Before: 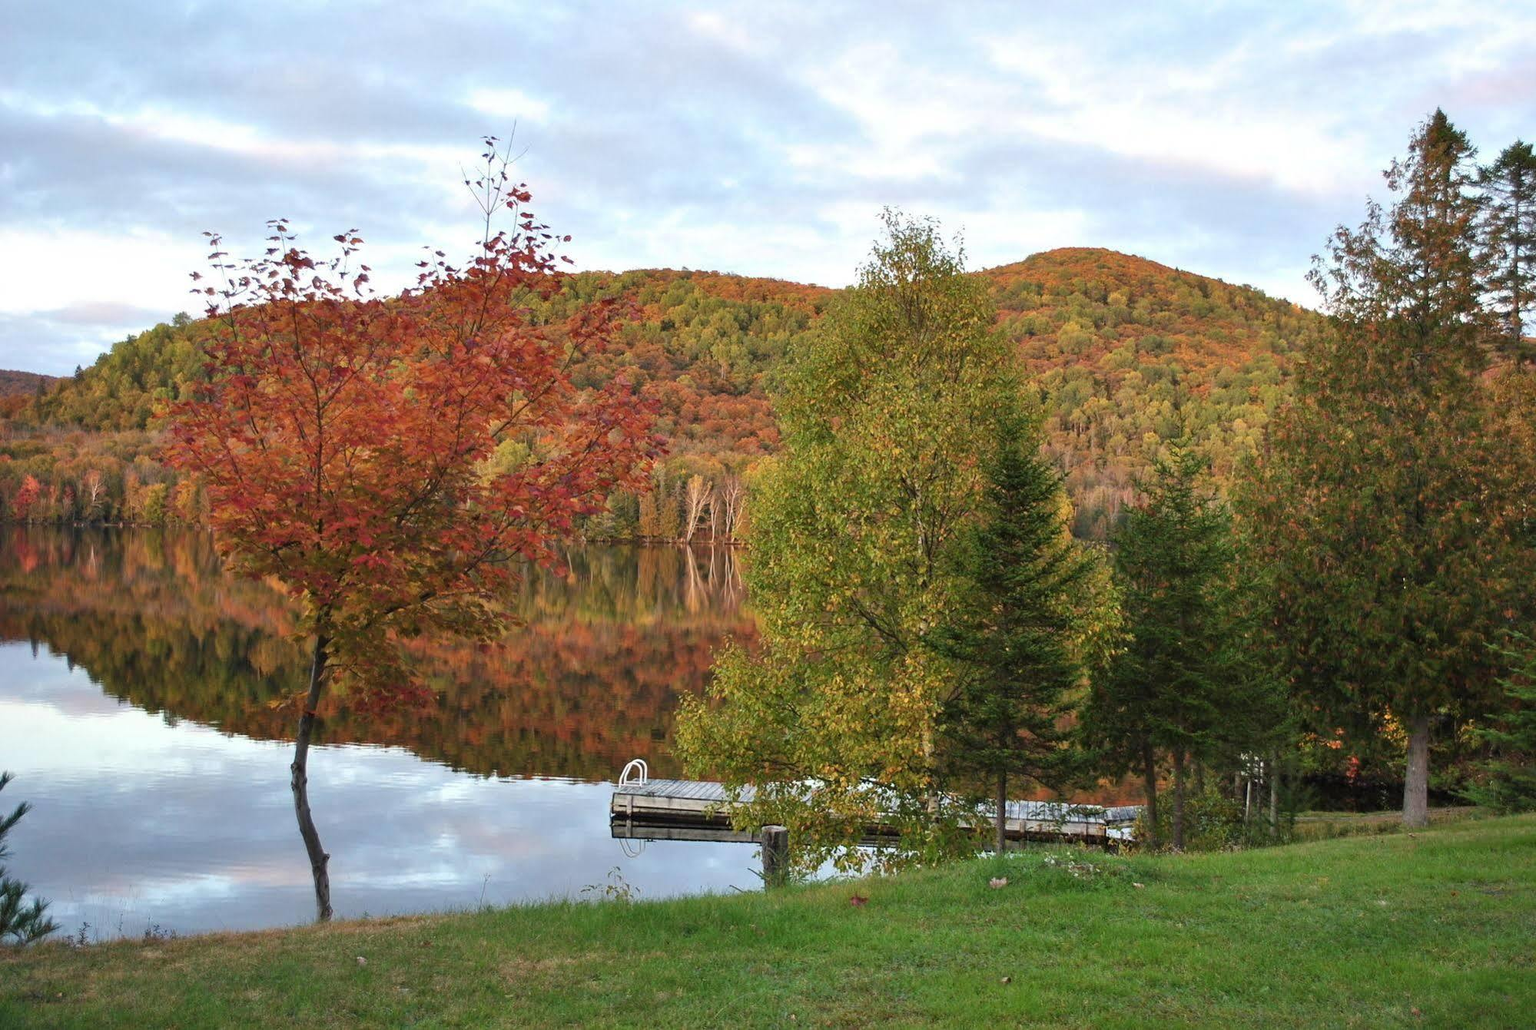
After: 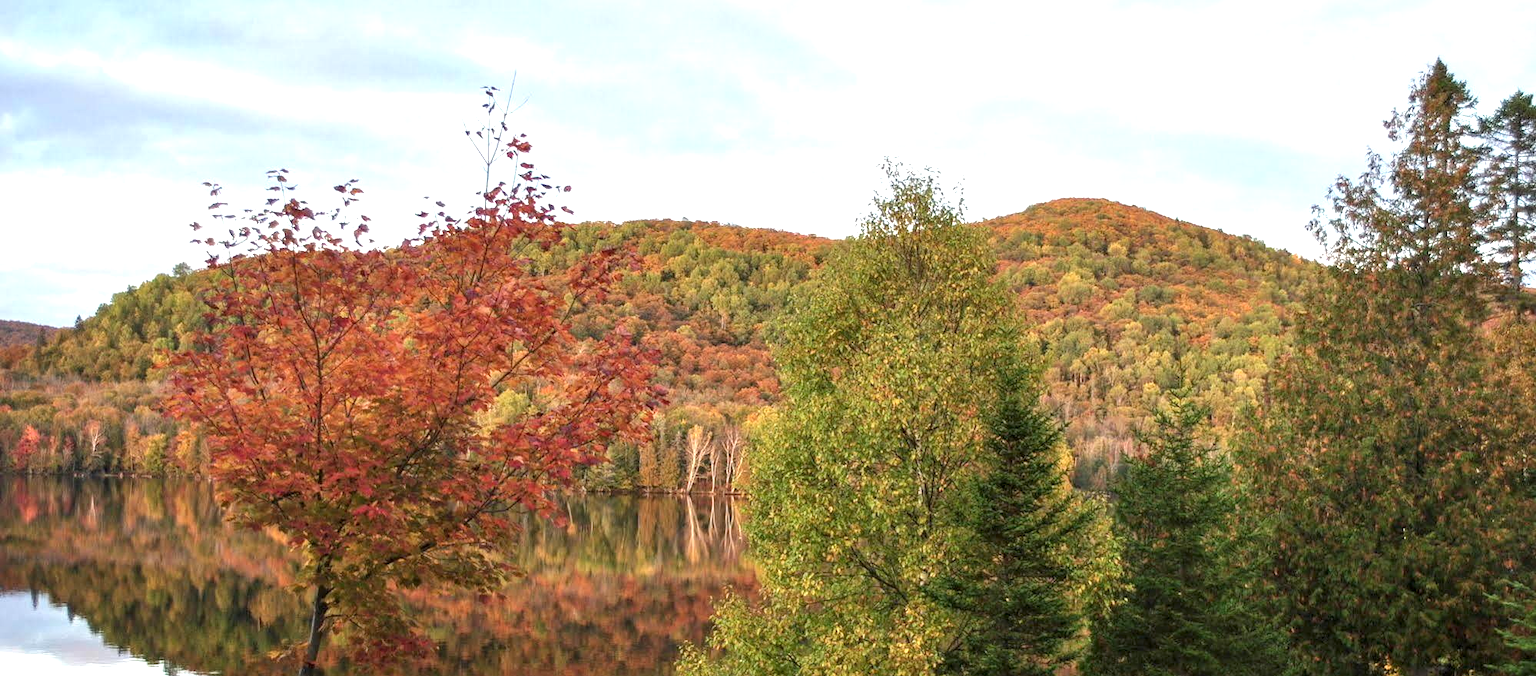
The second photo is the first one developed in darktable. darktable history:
crop and rotate: top 4.848%, bottom 29.503%
local contrast: on, module defaults
exposure: black level correction 0.001, exposure 0.5 EV, compensate exposure bias true, compensate highlight preservation false
